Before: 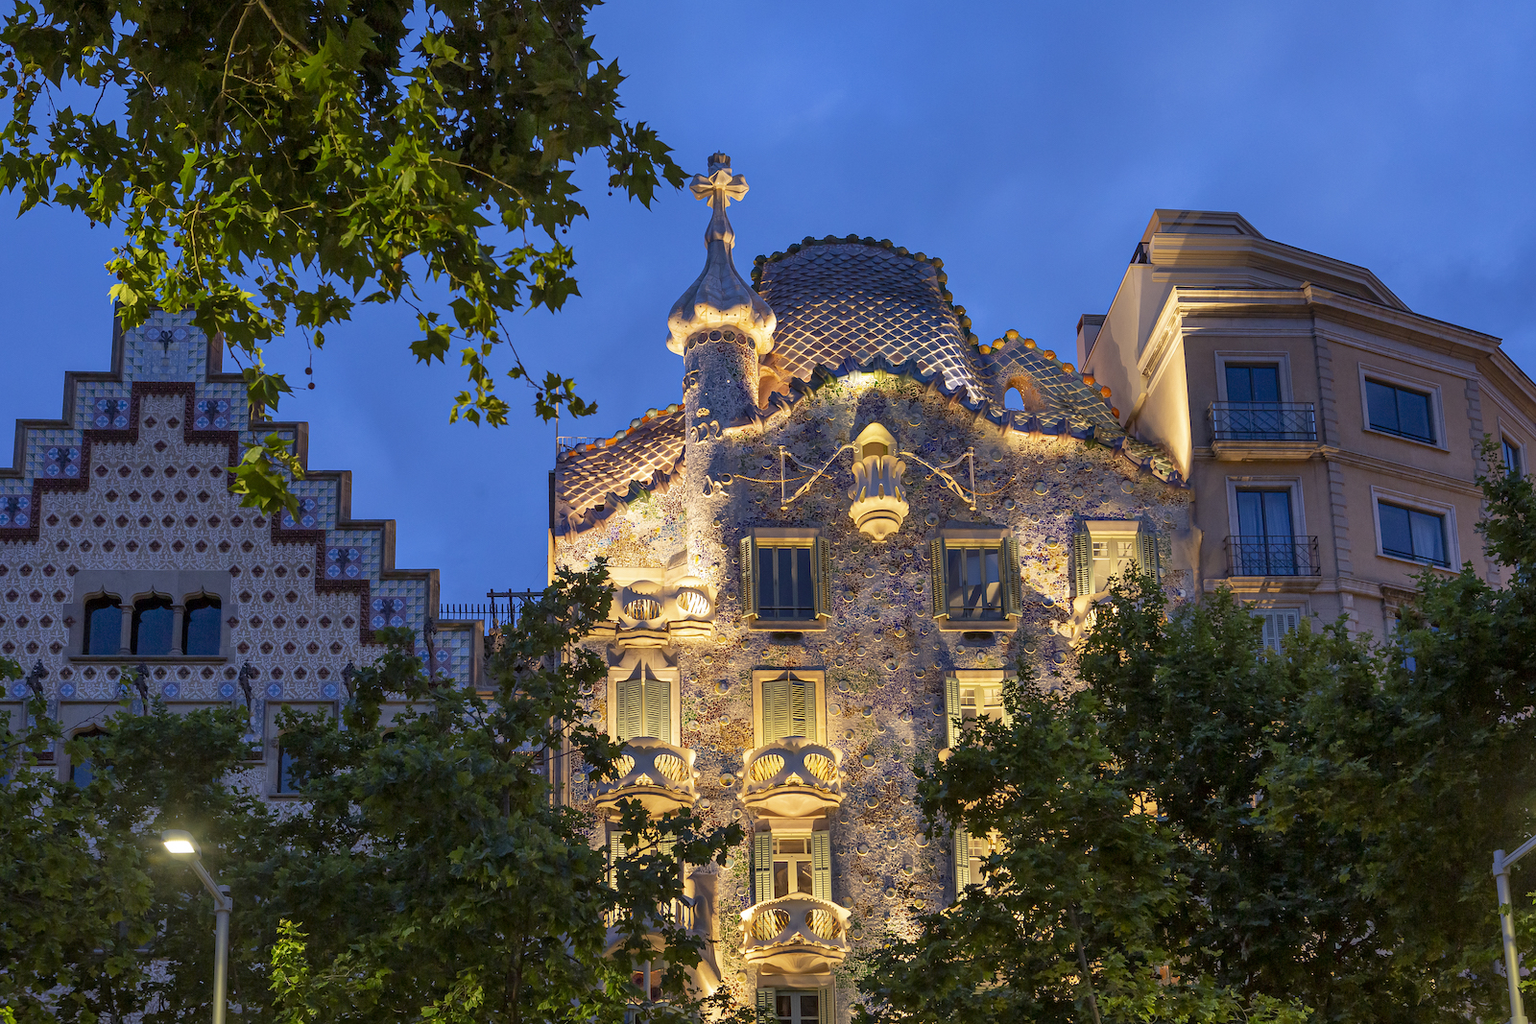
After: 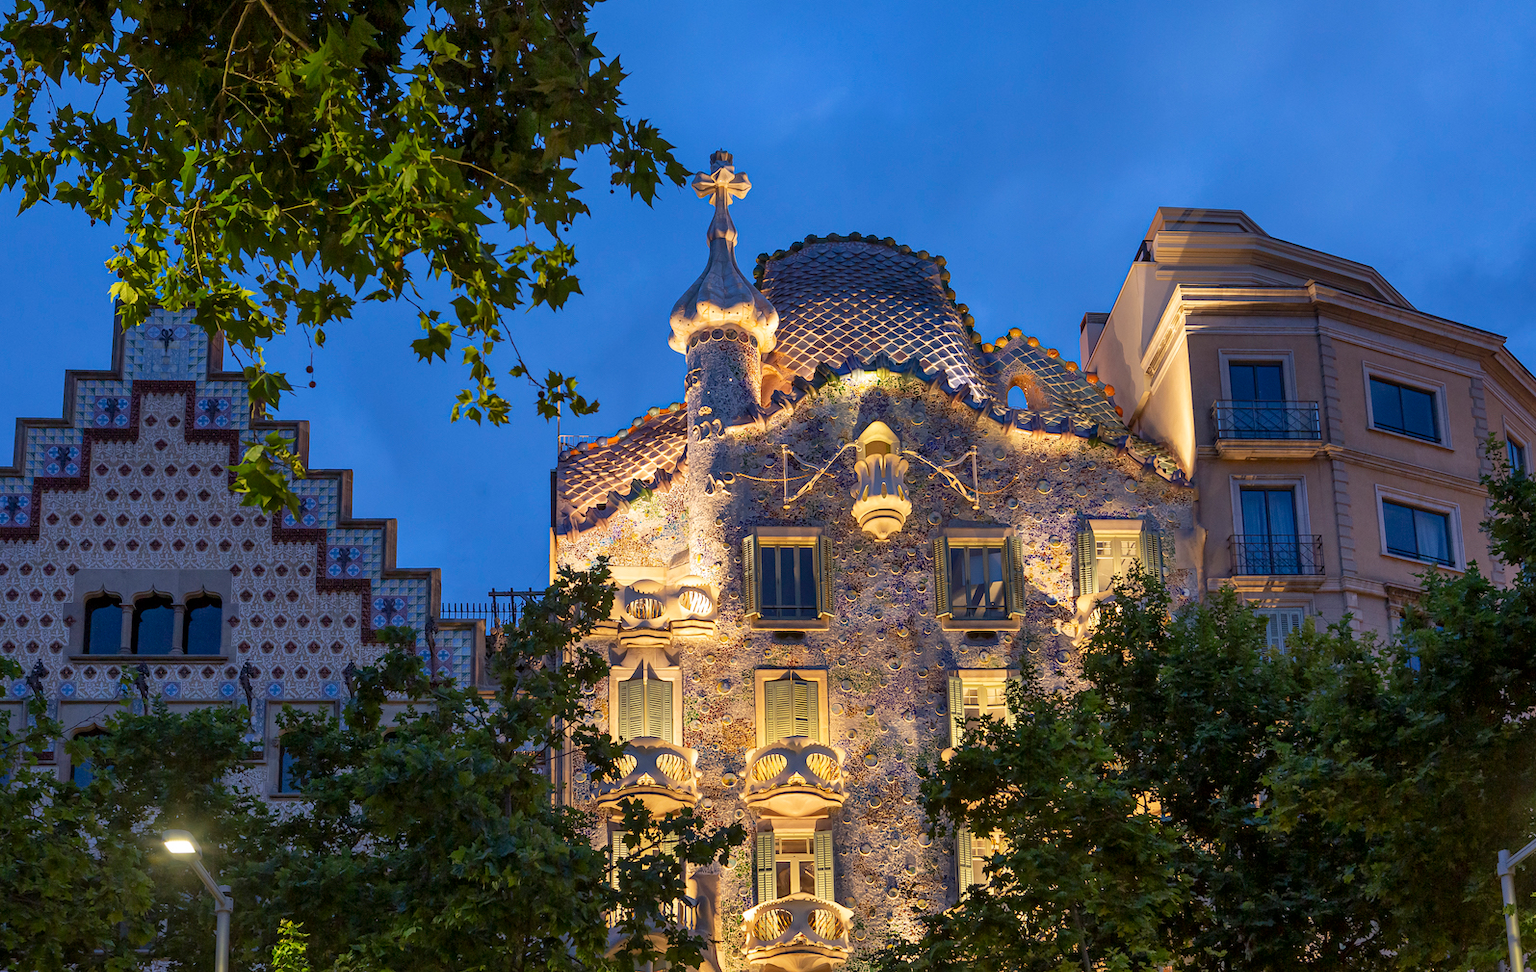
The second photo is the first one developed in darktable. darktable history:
crop: top 0.303%, right 0.255%, bottom 5.035%
